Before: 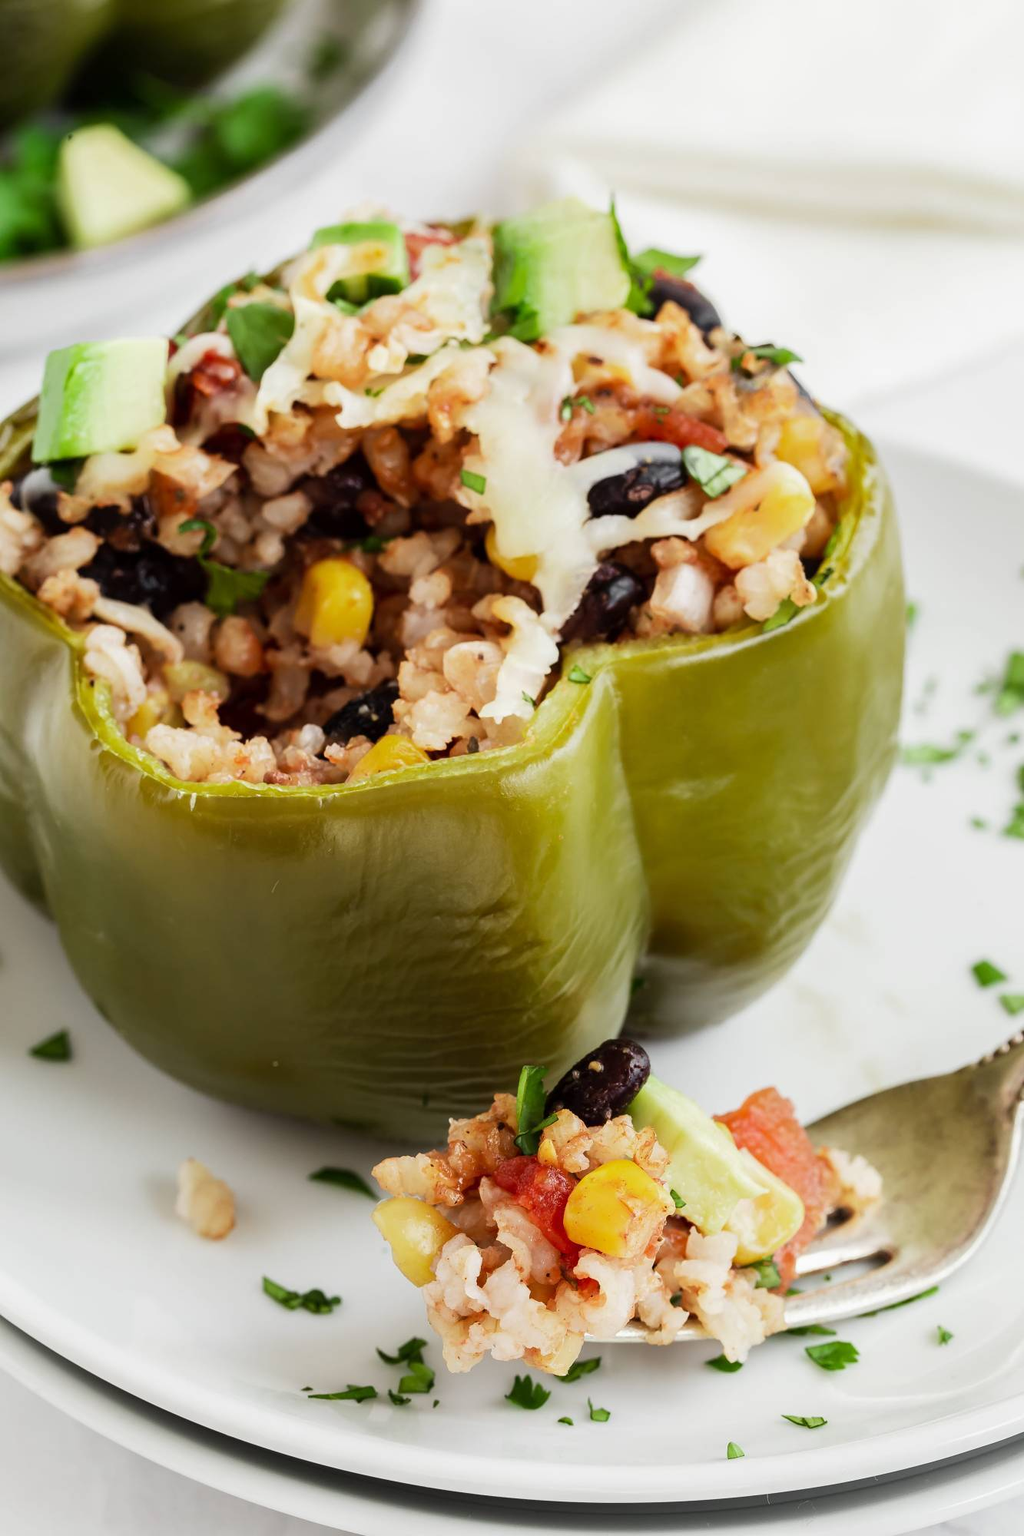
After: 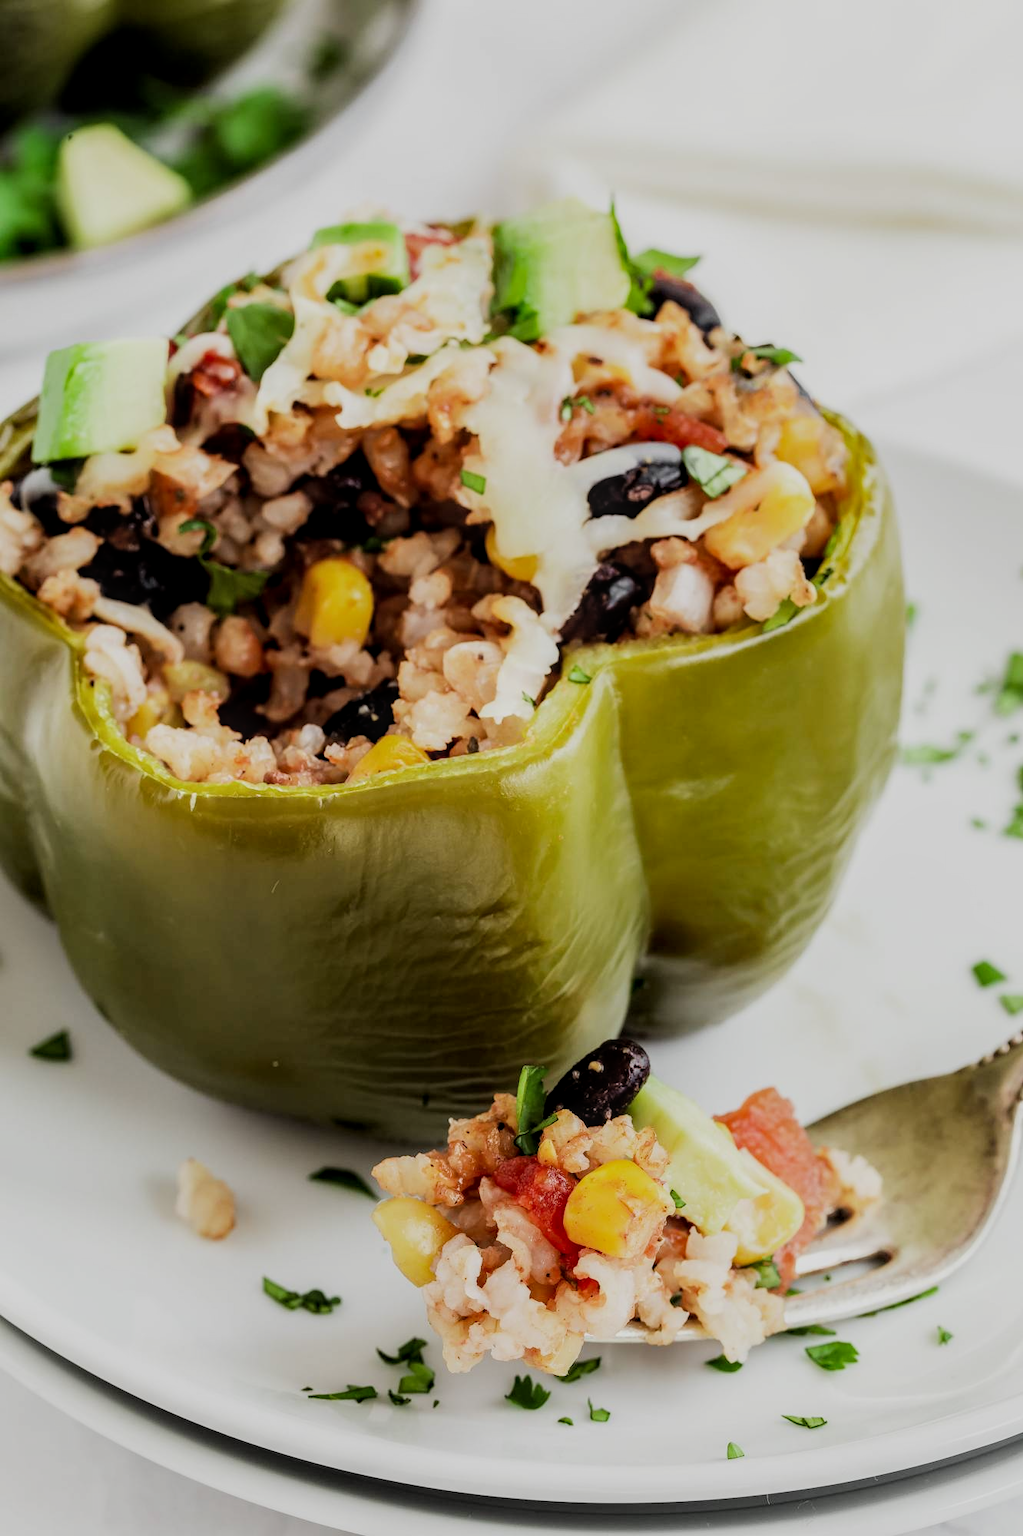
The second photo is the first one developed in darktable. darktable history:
filmic rgb: black relative exposure -7.65 EV, white relative exposure 4.56 EV, hardness 3.61, contrast 1.059
local contrast: on, module defaults
